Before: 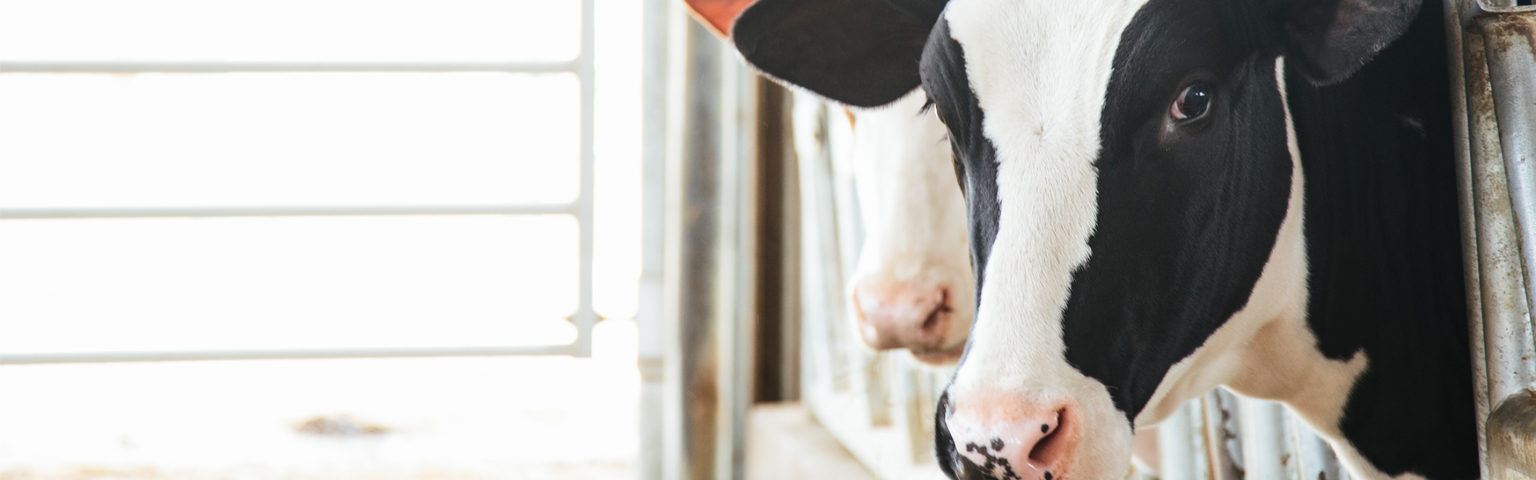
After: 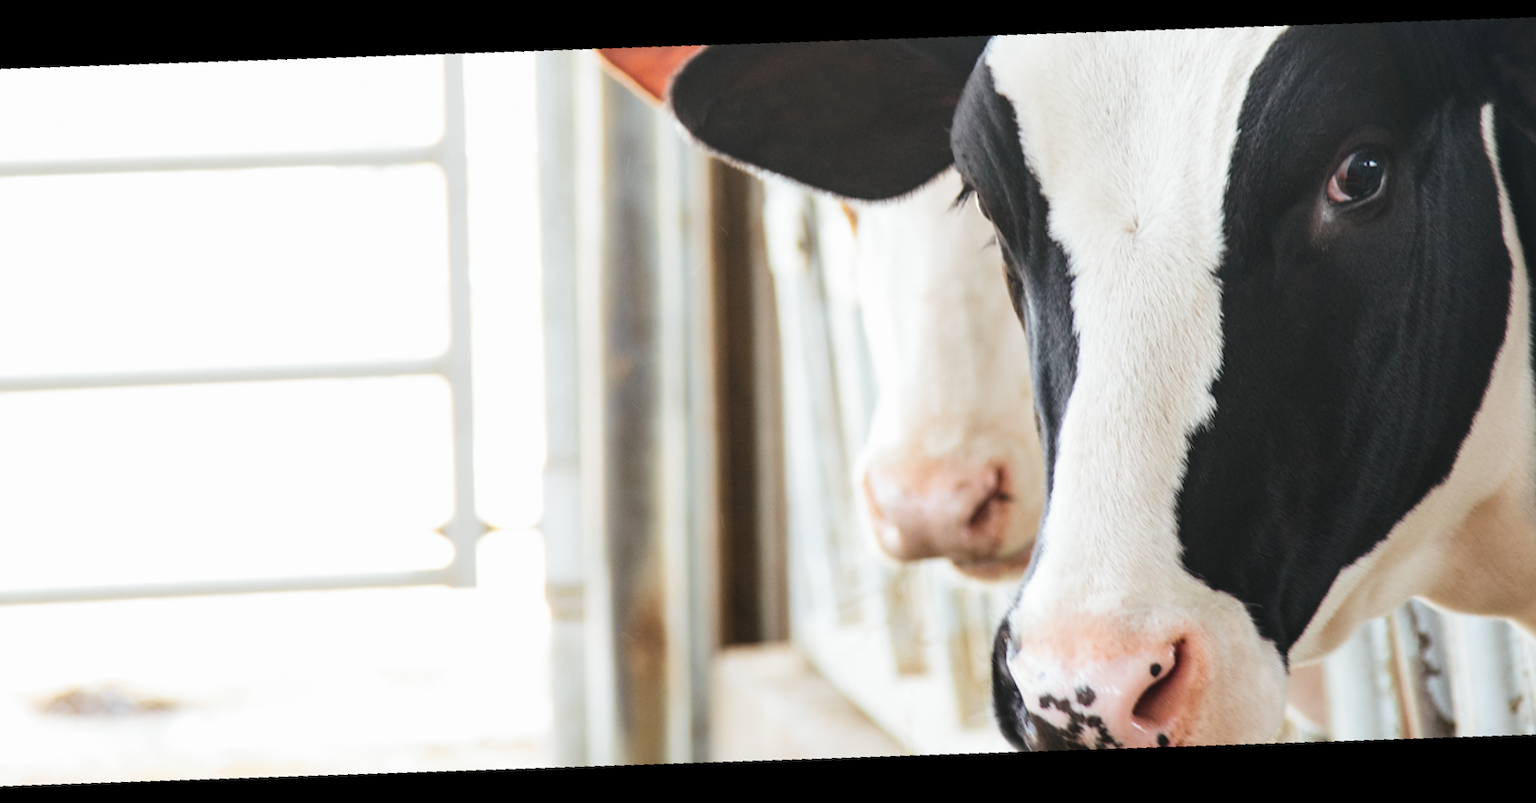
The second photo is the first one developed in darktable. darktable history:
rotate and perspective: rotation -5.2°, automatic cropping off
crop and rotate: angle -3.27°, left 14.277%, top 0.028%, right 10.766%, bottom 0.028%
